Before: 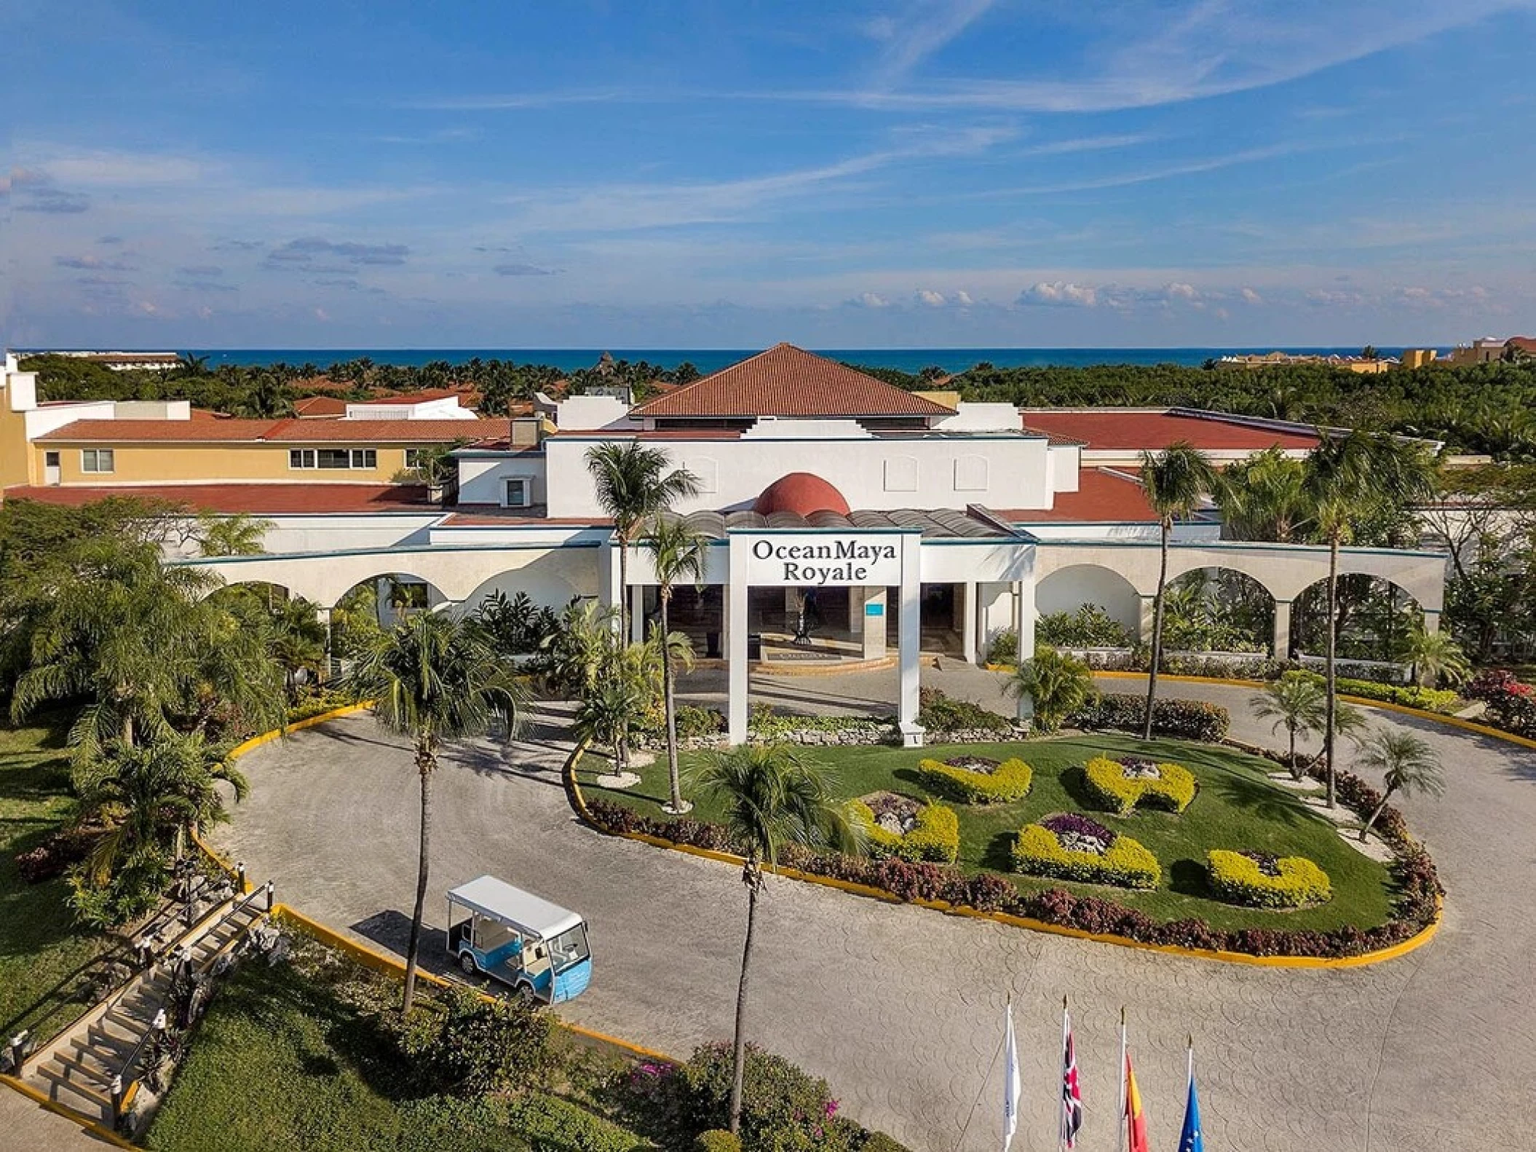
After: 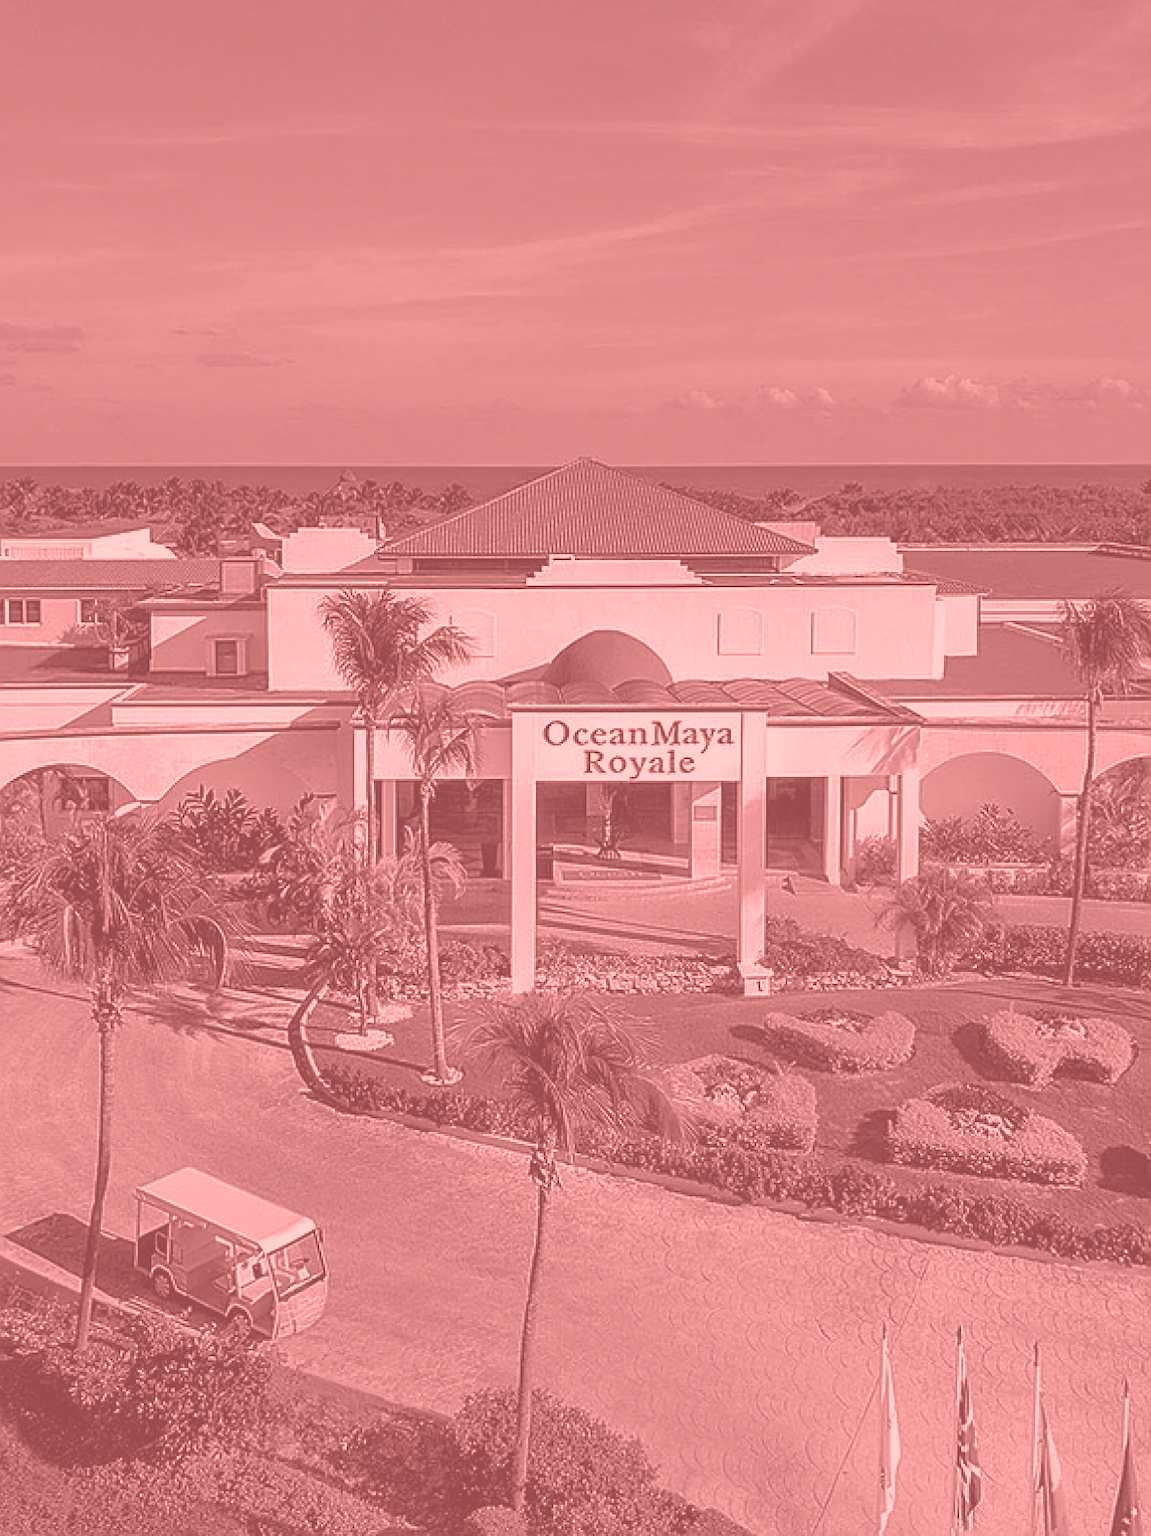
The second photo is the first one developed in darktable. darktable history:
tone curve: curves: ch0 [(0, 0) (0.91, 0.76) (0.997, 0.913)], color space Lab, linked channels, preserve colors none
sharpen: on, module defaults
velvia: on, module defaults
rotate and perspective: automatic cropping original format, crop left 0, crop top 0
crop and rotate: left 22.516%, right 21.234%
exposure: exposure 0.376 EV, compensate highlight preservation false
colorize: saturation 51%, source mix 50.67%, lightness 50.67%
